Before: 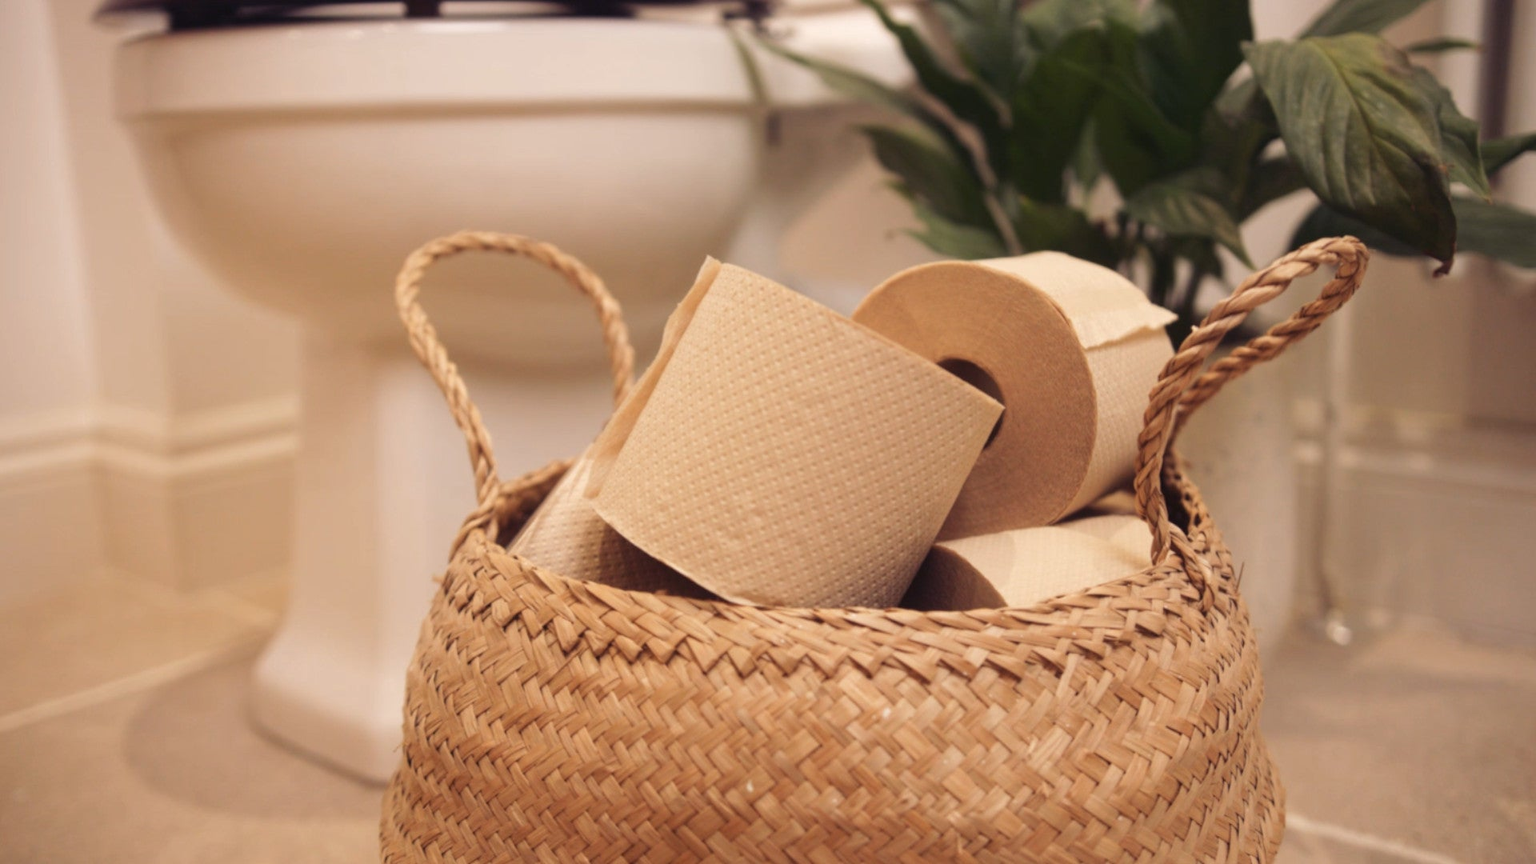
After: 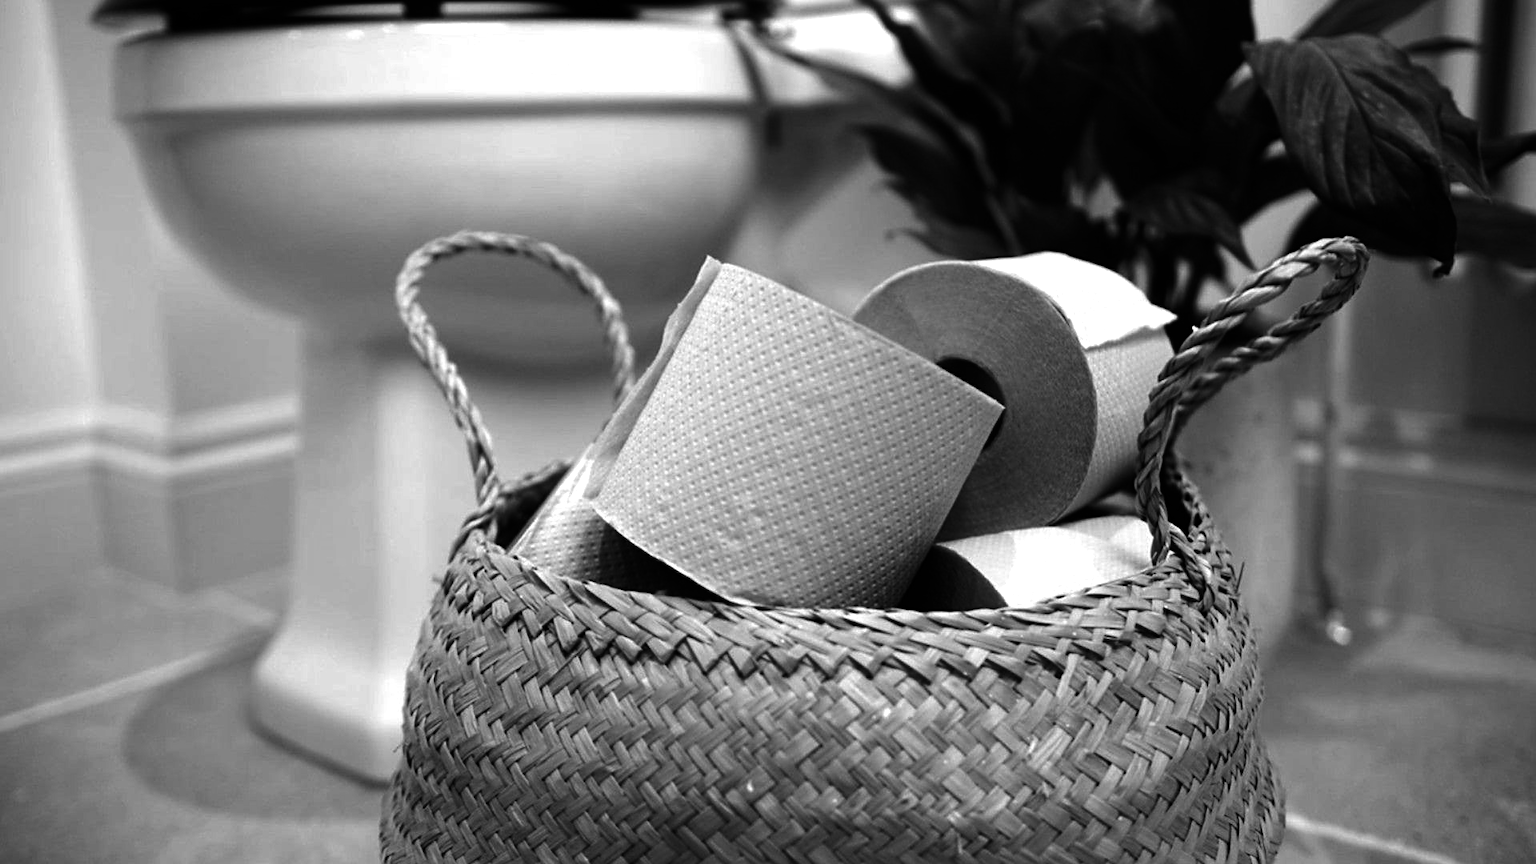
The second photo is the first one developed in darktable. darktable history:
tone equalizer: -8 EV -0.75 EV, -7 EV -0.7 EV, -6 EV -0.6 EV, -5 EV -0.4 EV, -3 EV 0.4 EV, -2 EV 0.6 EV, -1 EV 0.7 EV, +0 EV 0.75 EV, edges refinement/feathering 500, mask exposure compensation -1.57 EV, preserve details no
contrast brightness saturation: contrast -0.03, brightness -0.59, saturation -1
sharpen: on, module defaults
